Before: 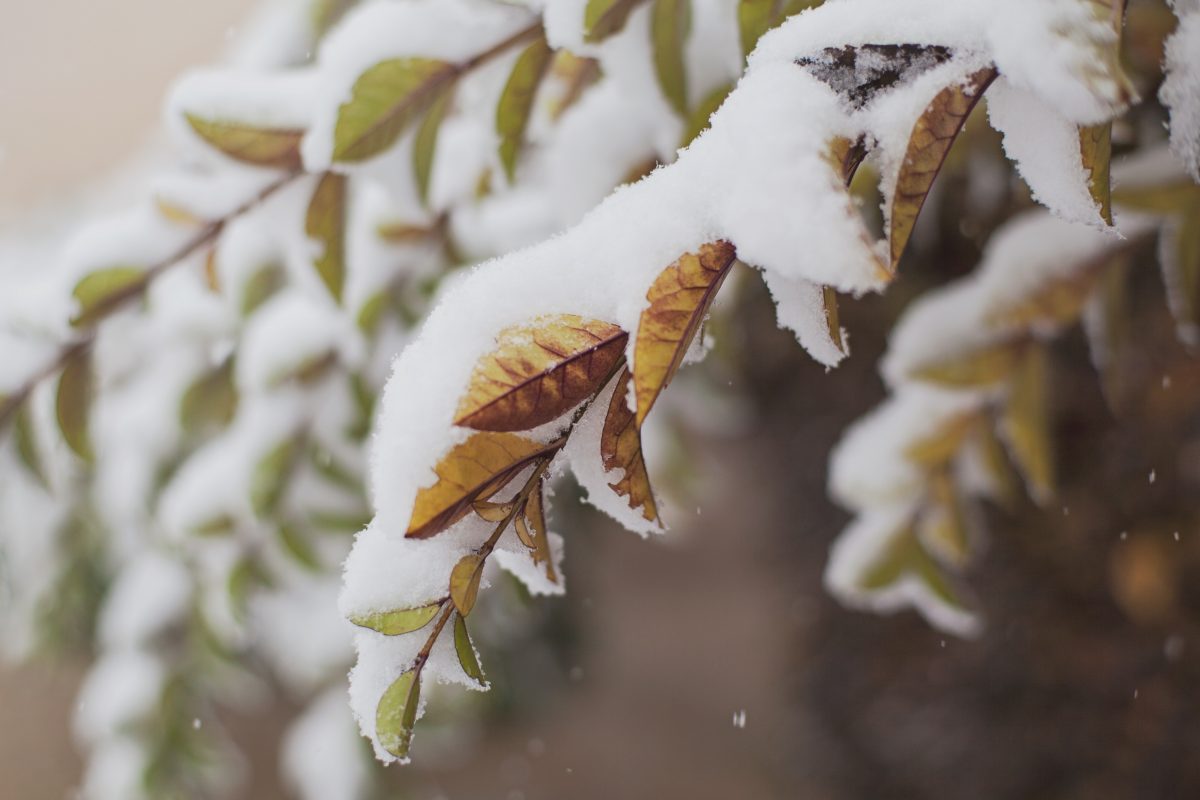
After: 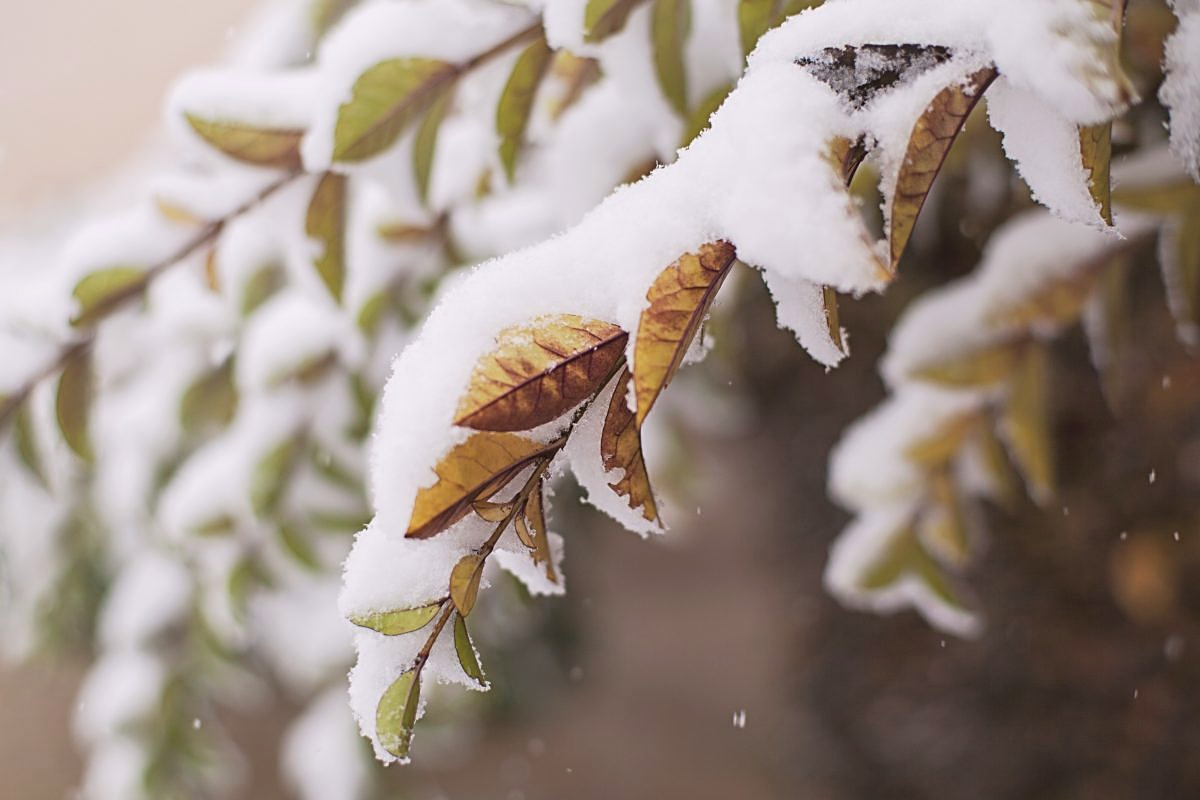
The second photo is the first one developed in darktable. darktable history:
color correction: highlights a* 3.17, highlights b* -1.42, shadows a* -0.117, shadows b* 2.17, saturation 0.977
sharpen: on, module defaults
exposure: exposure 0.2 EV, compensate exposure bias true, compensate highlight preservation false
